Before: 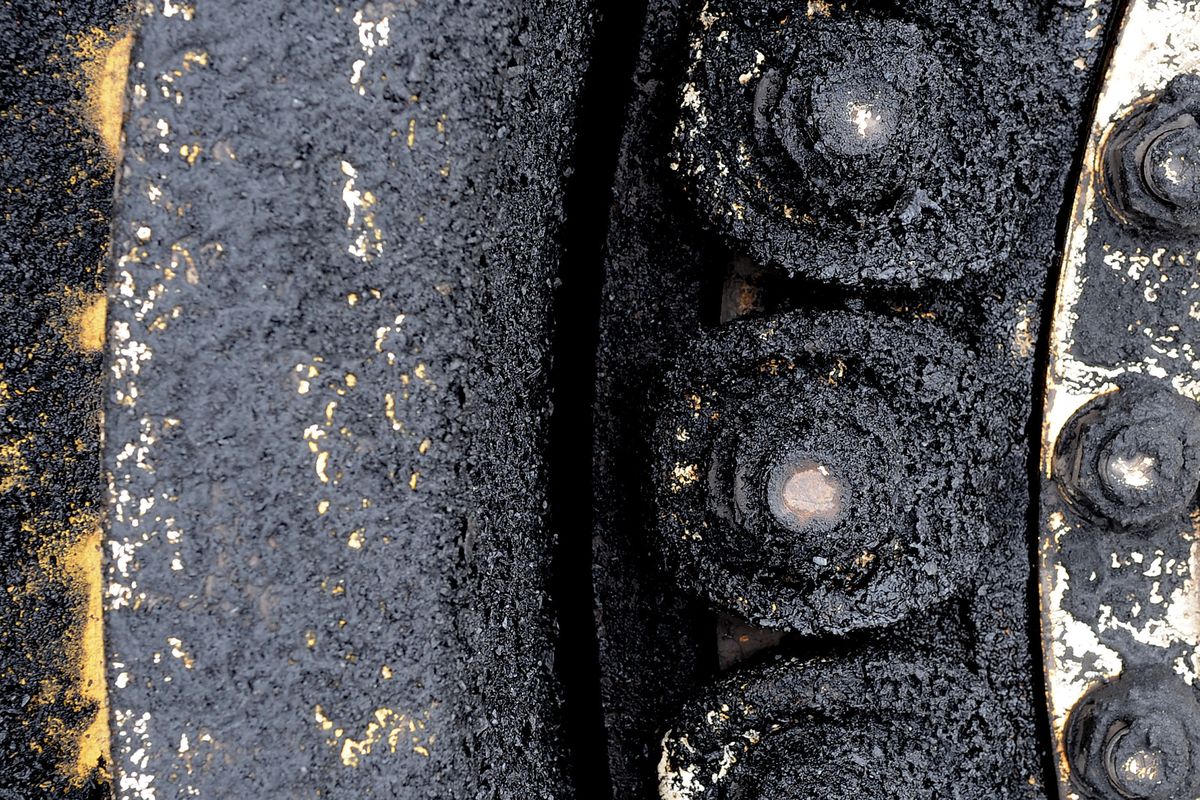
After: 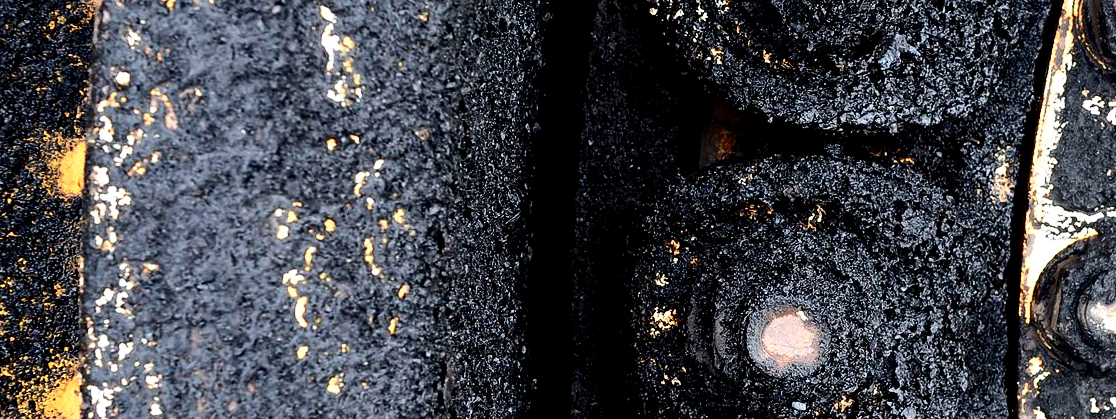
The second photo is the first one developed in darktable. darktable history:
exposure: exposure 0.17 EV, compensate highlight preservation false
crop: left 1.824%, top 19.472%, right 5.129%, bottom 28.079%
contrast brightness saturation: contrast 0.302, brightness -0.074, saturation 0.166
